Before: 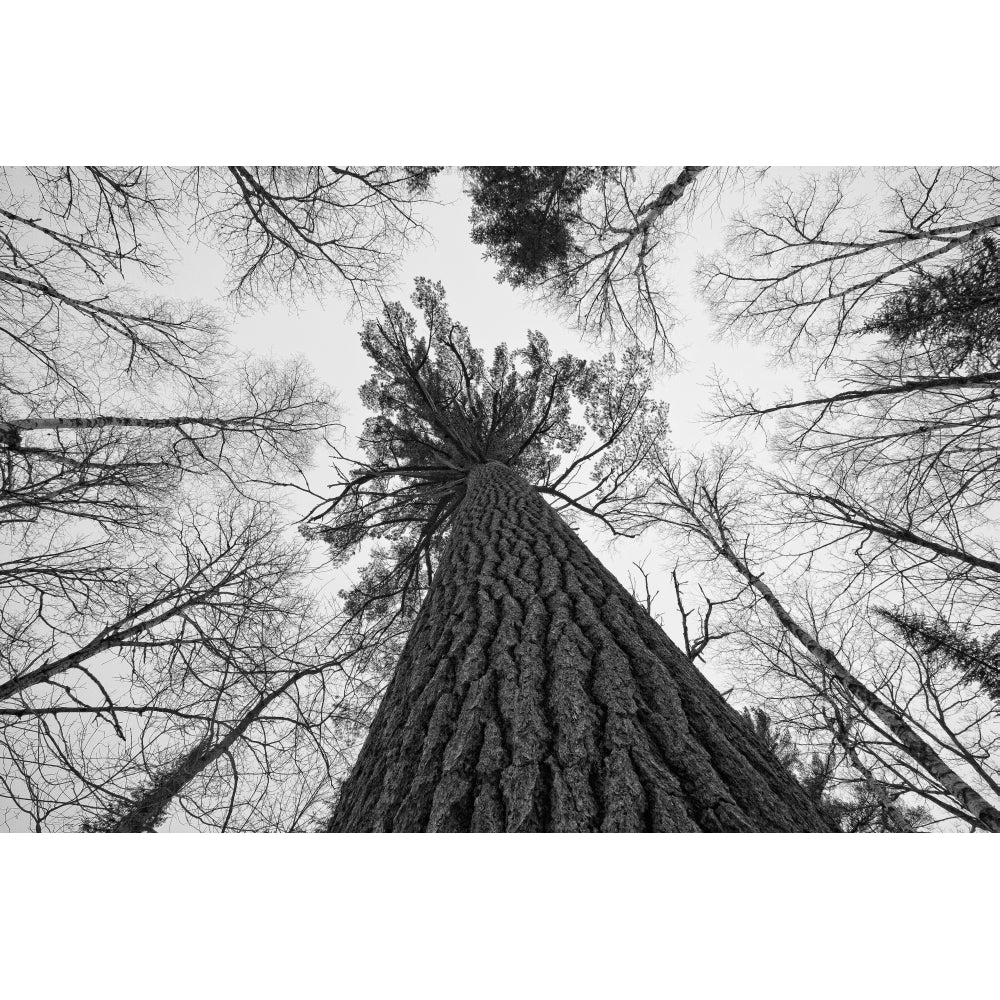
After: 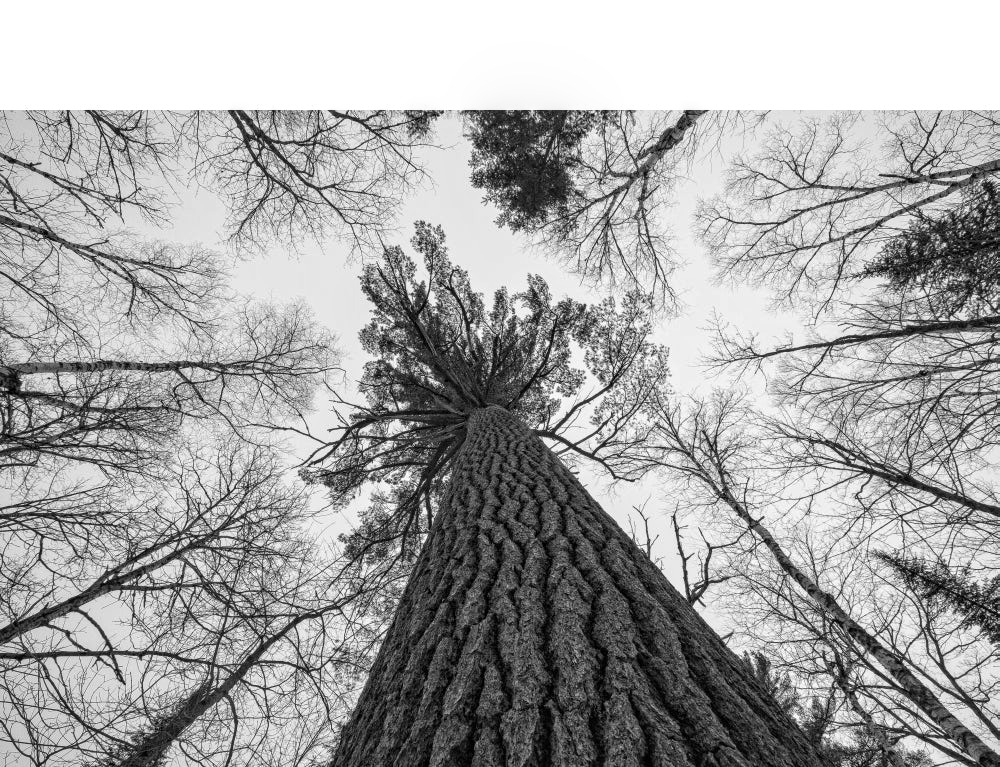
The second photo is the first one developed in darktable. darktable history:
crop: top 5.607%, bottom 17.681%
local contrast: on, module defaults
